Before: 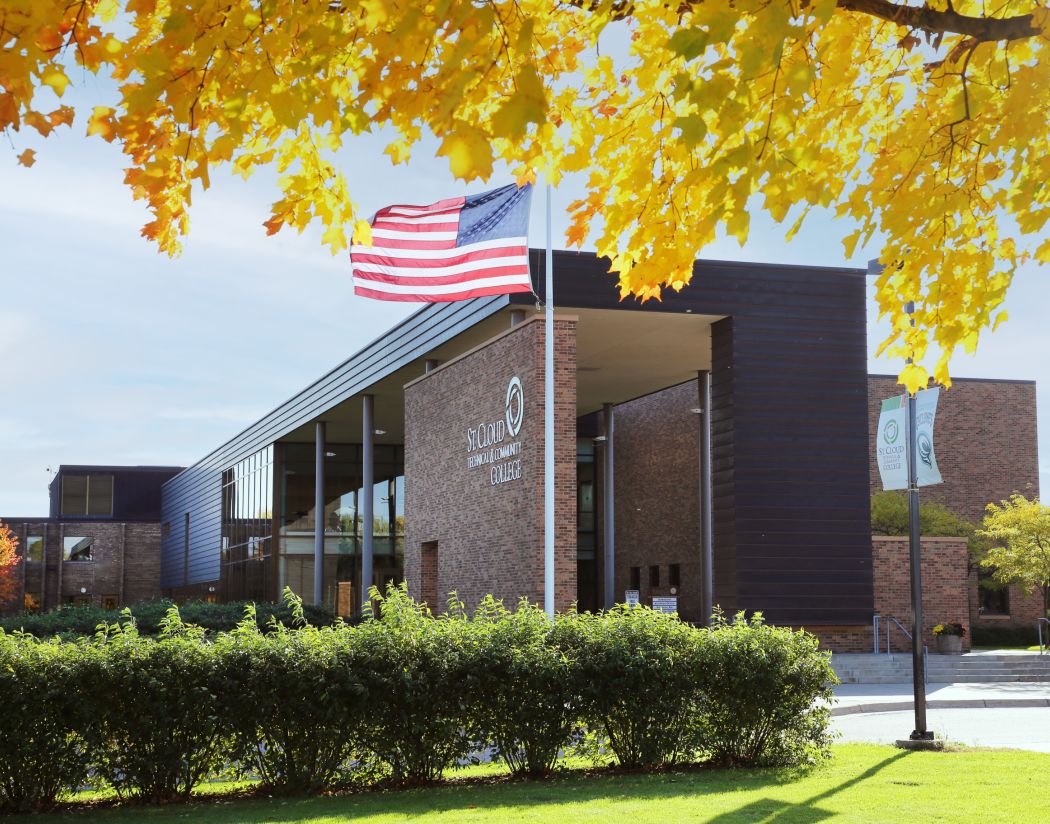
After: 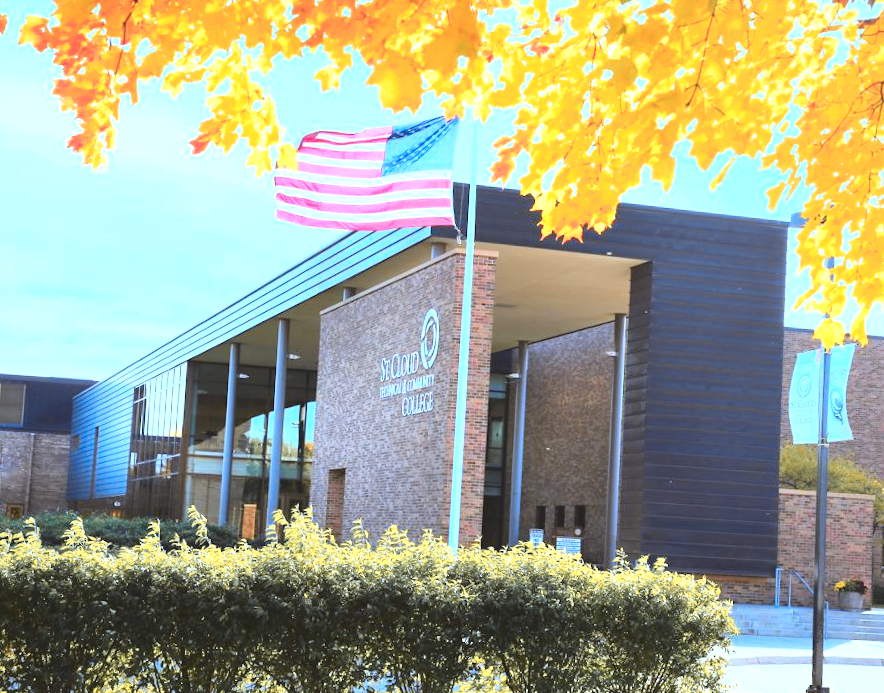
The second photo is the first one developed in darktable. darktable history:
tone curve: curves: ch0 [(0, 0.021) (0.049, 0.044) (0.152, 0.14) (0.328, 0.377) (0.473, 0.543) (0.641, 0.705) (0.85, 0.894) (1, 0.969)]; ch1 [(0, 0) (0.302, 0.331) (0.433, 0.432) (0.472, 0.47) (0.502, 0.503) (0.527, 0.521) (0.564, 0.58) (0.614, 0.626) (0.677, 0.701) (0.859, 0.885) (1, 1)]; ch2 [(0, 0) (0.33, 0.301) (0.447, 0.44) (0.487, 0.496) (0.502, 0.516) (0.535, 0.563) (0.565, 0.593) (0.608, 0.638) (1, 1)], color space Lab, independent channels, preserve colors none
white balance: red 0.982, blue 1.018
crop and rotate: angle -3.27°, left 5.211%, top 5.211%, right 4.607%, bottom 4.607%
exposure: black level correction -0.005, exposure 1 EV, compensate highlight preservation false
color zones: curves: ch1 [(0.263, 0.53) (0.376, 0.287) (0.487, 0.512) (0.748, 0.547) (1, 0.513)]; ch2 [(0.262, 0.45) (0.751, 0.477)], mix 31.98%
color calibration: x 0.37, y 0.382, temperature 4313.32 K
